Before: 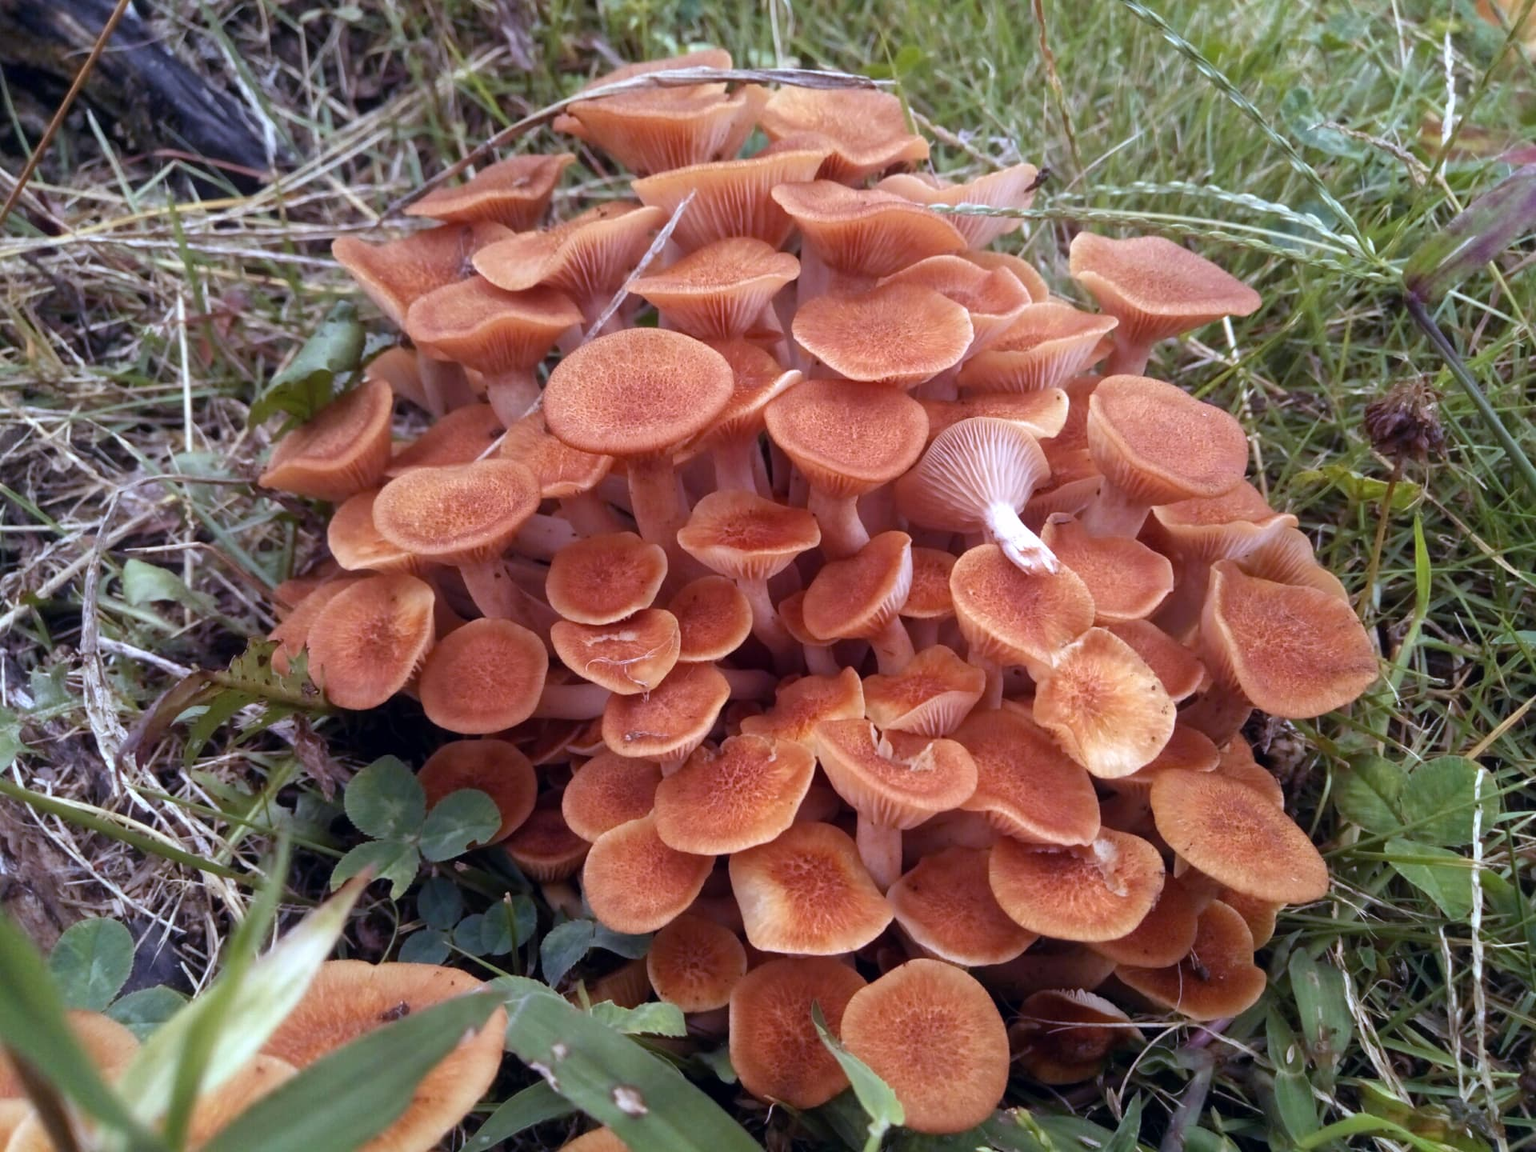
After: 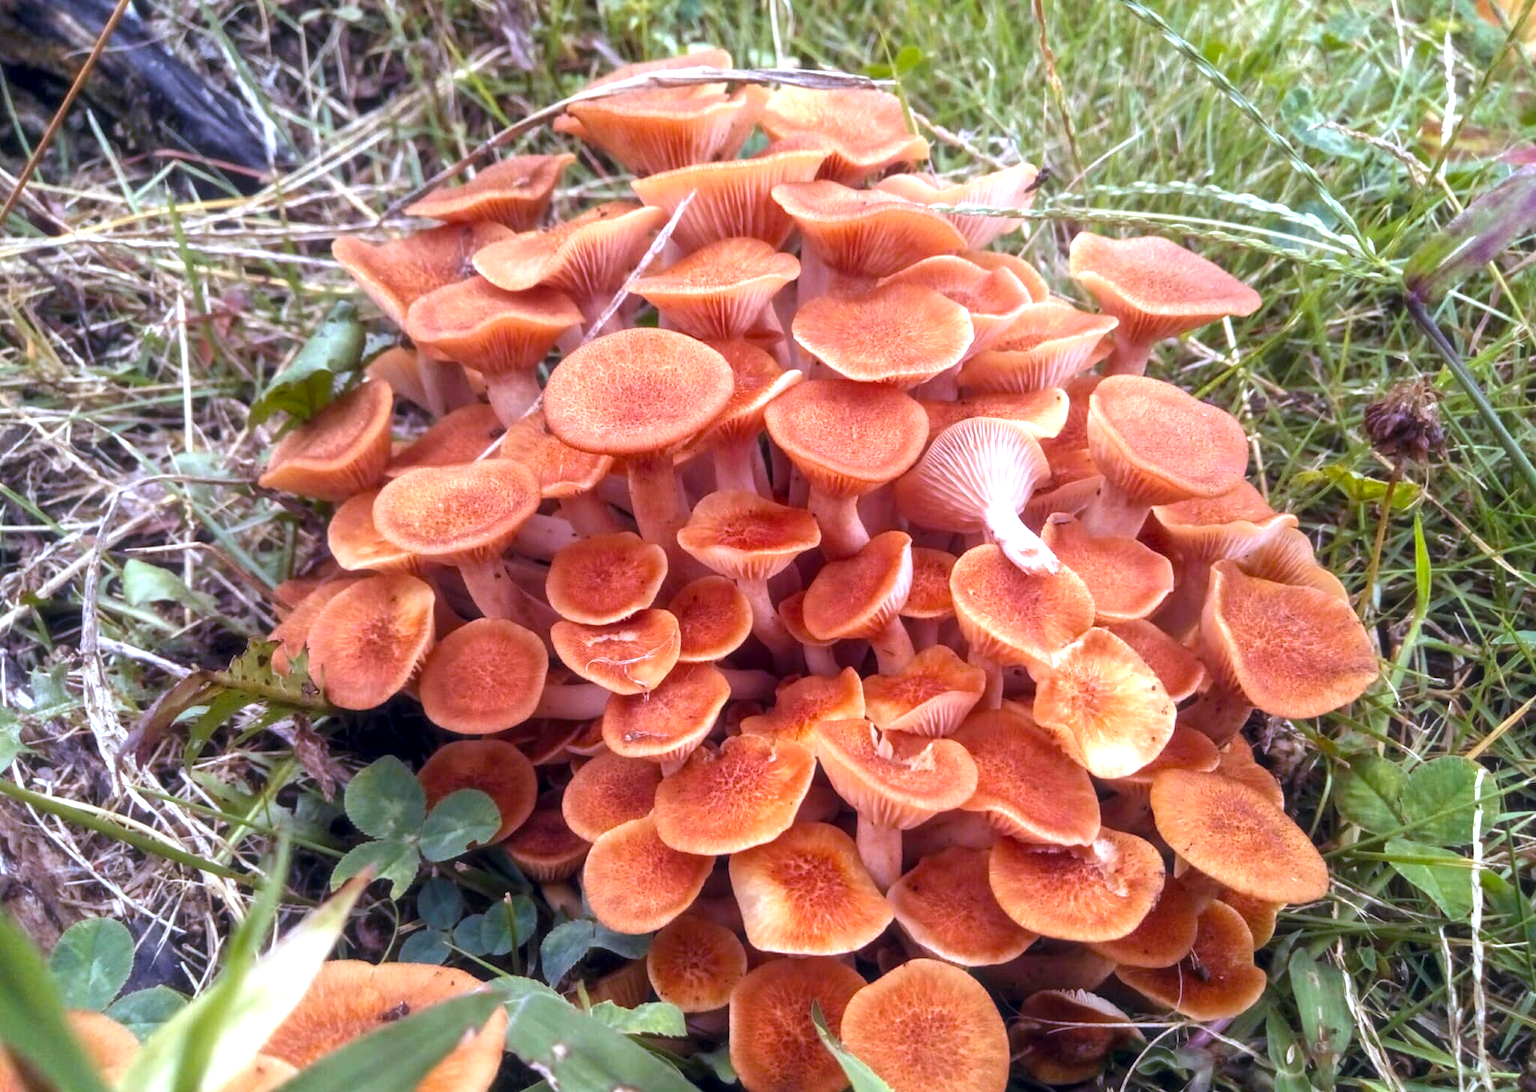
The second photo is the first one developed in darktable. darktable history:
exposure: black level correction 0, exposure 0.7 EV, compensate exposure bias true, compensate highlight preservation false
crop and rotate: top 0%, bottom 5.097%
color balance rgb: perceptual saturation grading › global saturation 20%, global vibrance 20%
local contrast: on, module defaults
haze removal: strength -0.1, adaptive false
